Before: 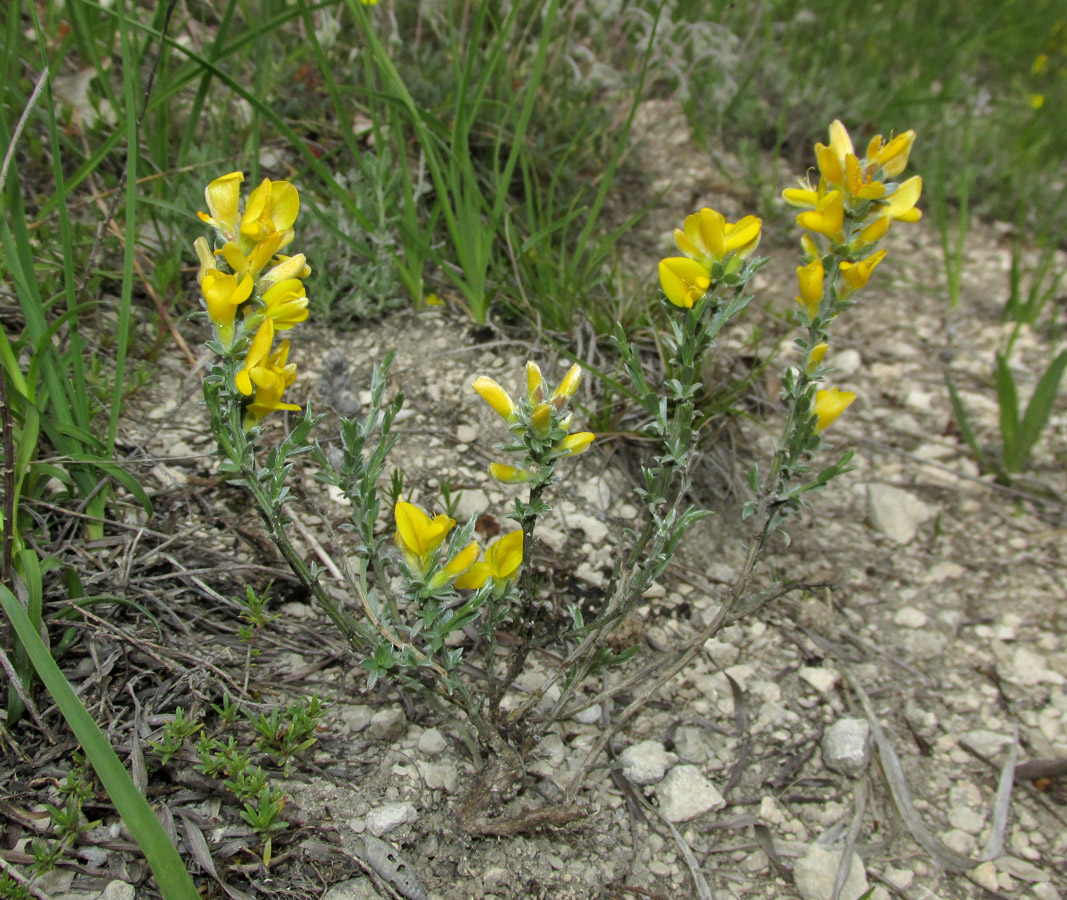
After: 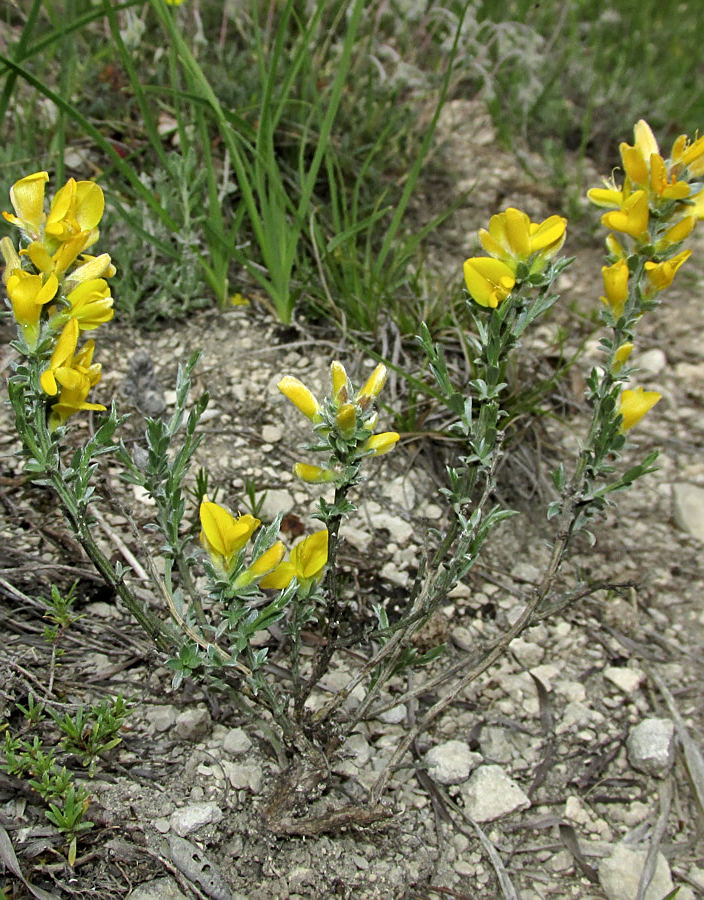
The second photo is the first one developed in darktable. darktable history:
sharpen: on, module defaults
crop and rotate: left 18.295%, right 15.665%
local contrast: mode bilateral grid, contrast 19, coarseness 49, detail 132%, midtone range 0.2
